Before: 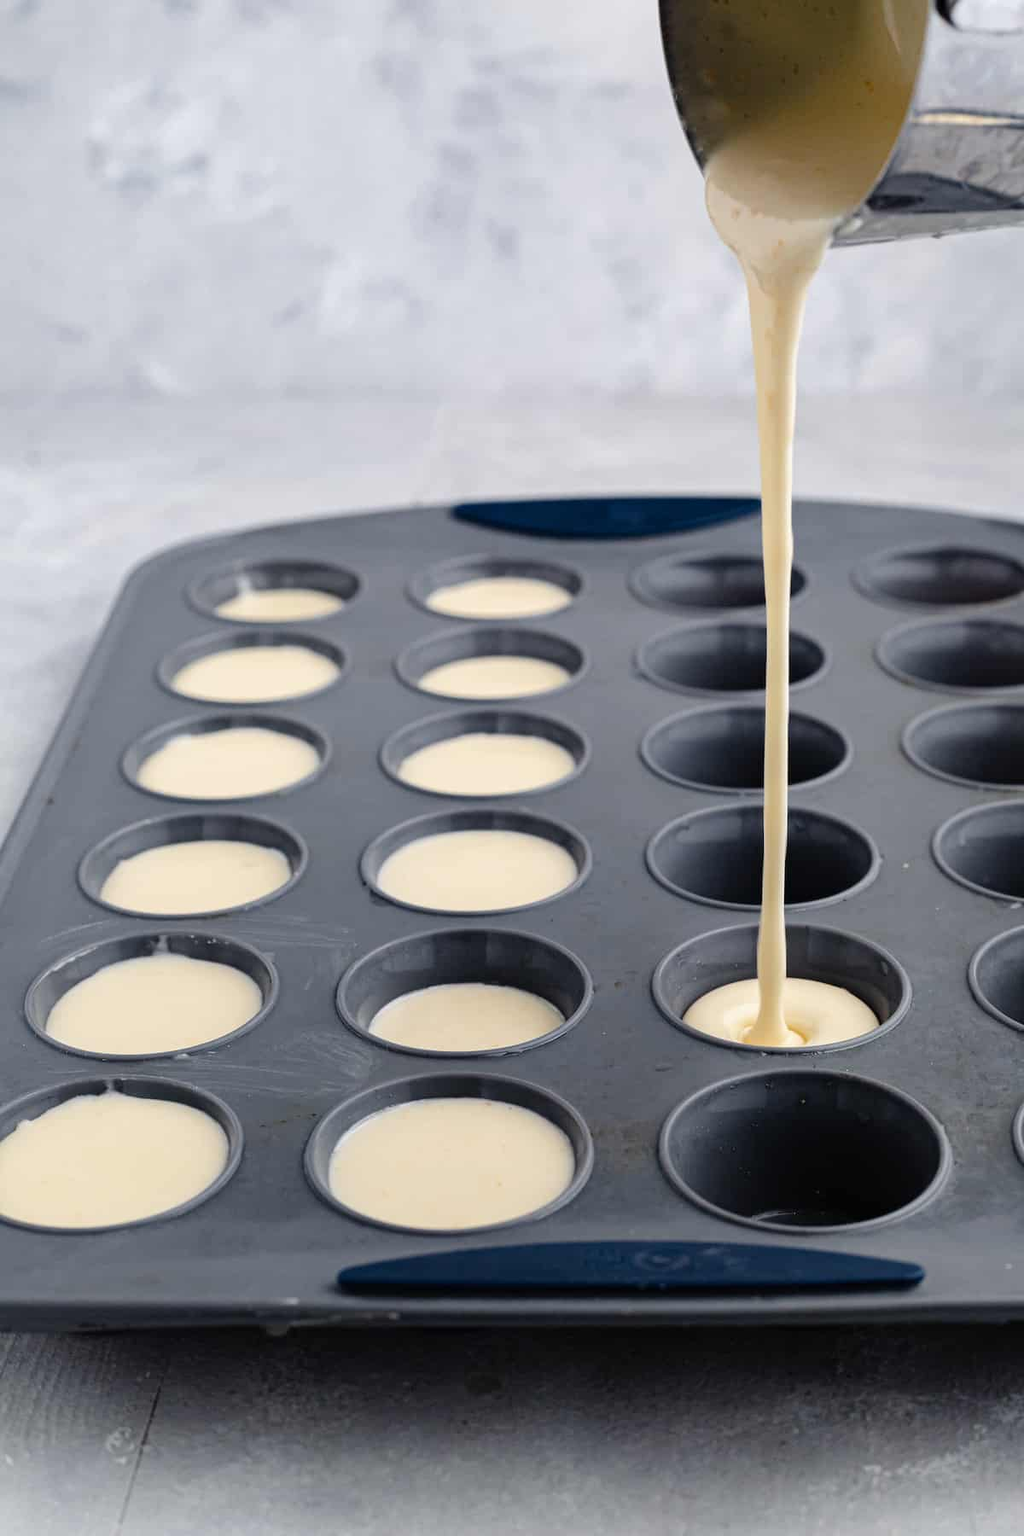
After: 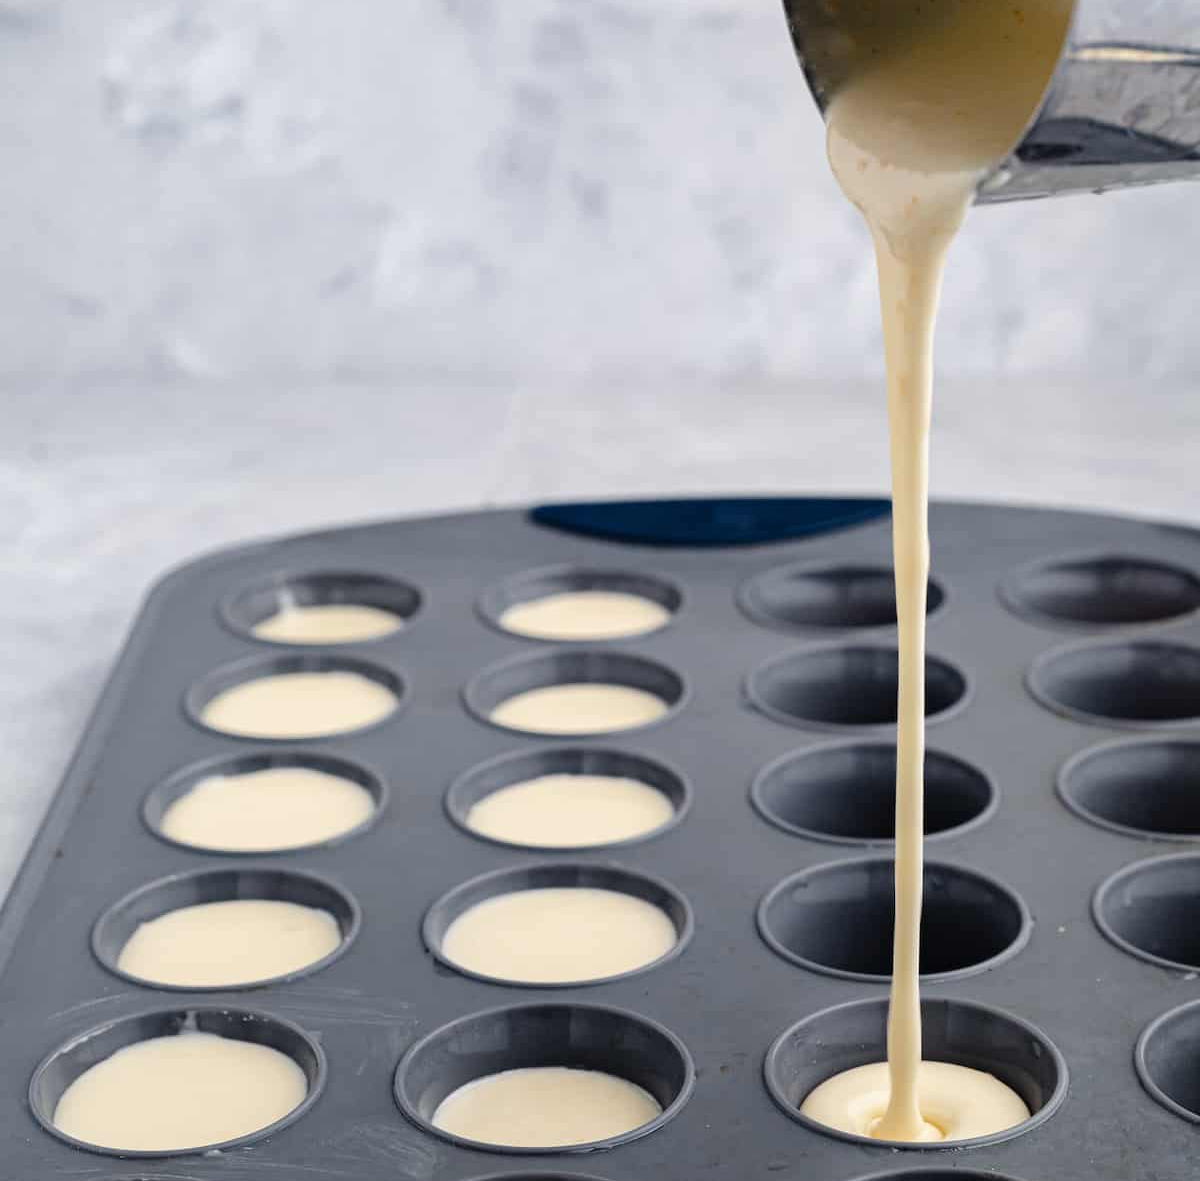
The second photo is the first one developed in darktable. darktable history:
crop and rotate: top 4.722%, bottom 29.646%
